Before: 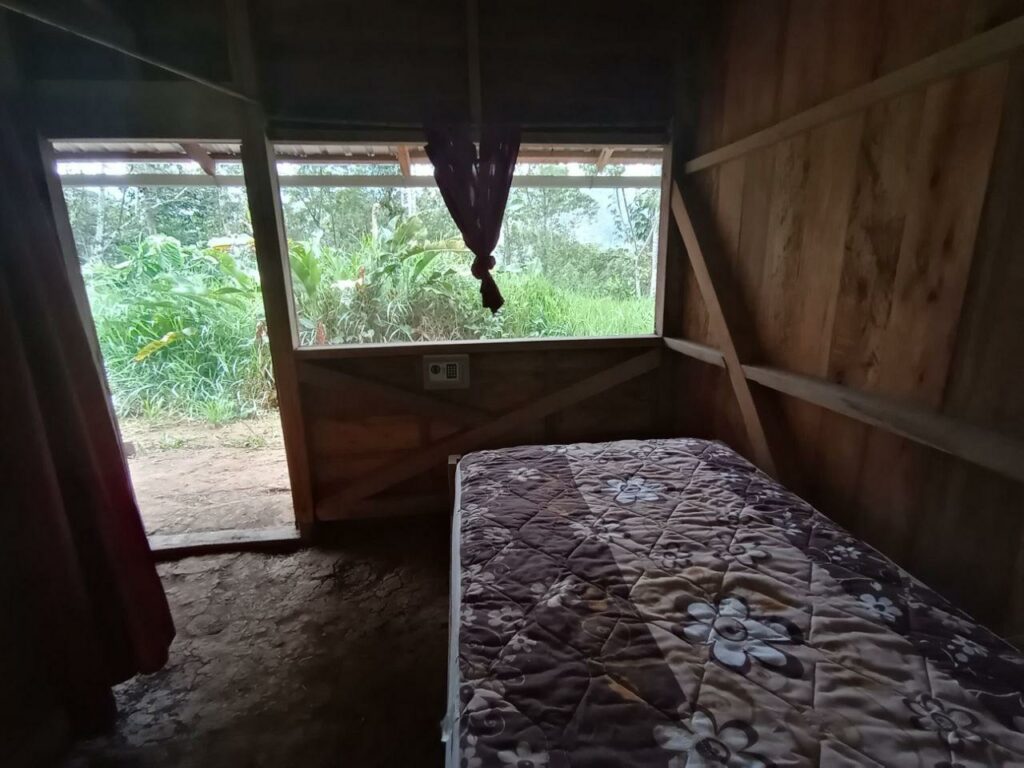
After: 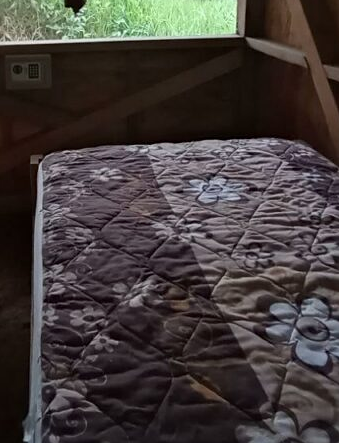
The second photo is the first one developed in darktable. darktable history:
sharpen: amount 0.2
crop: left 40.878%, top 39.176%, right 25.993%, bottom 3.081%
